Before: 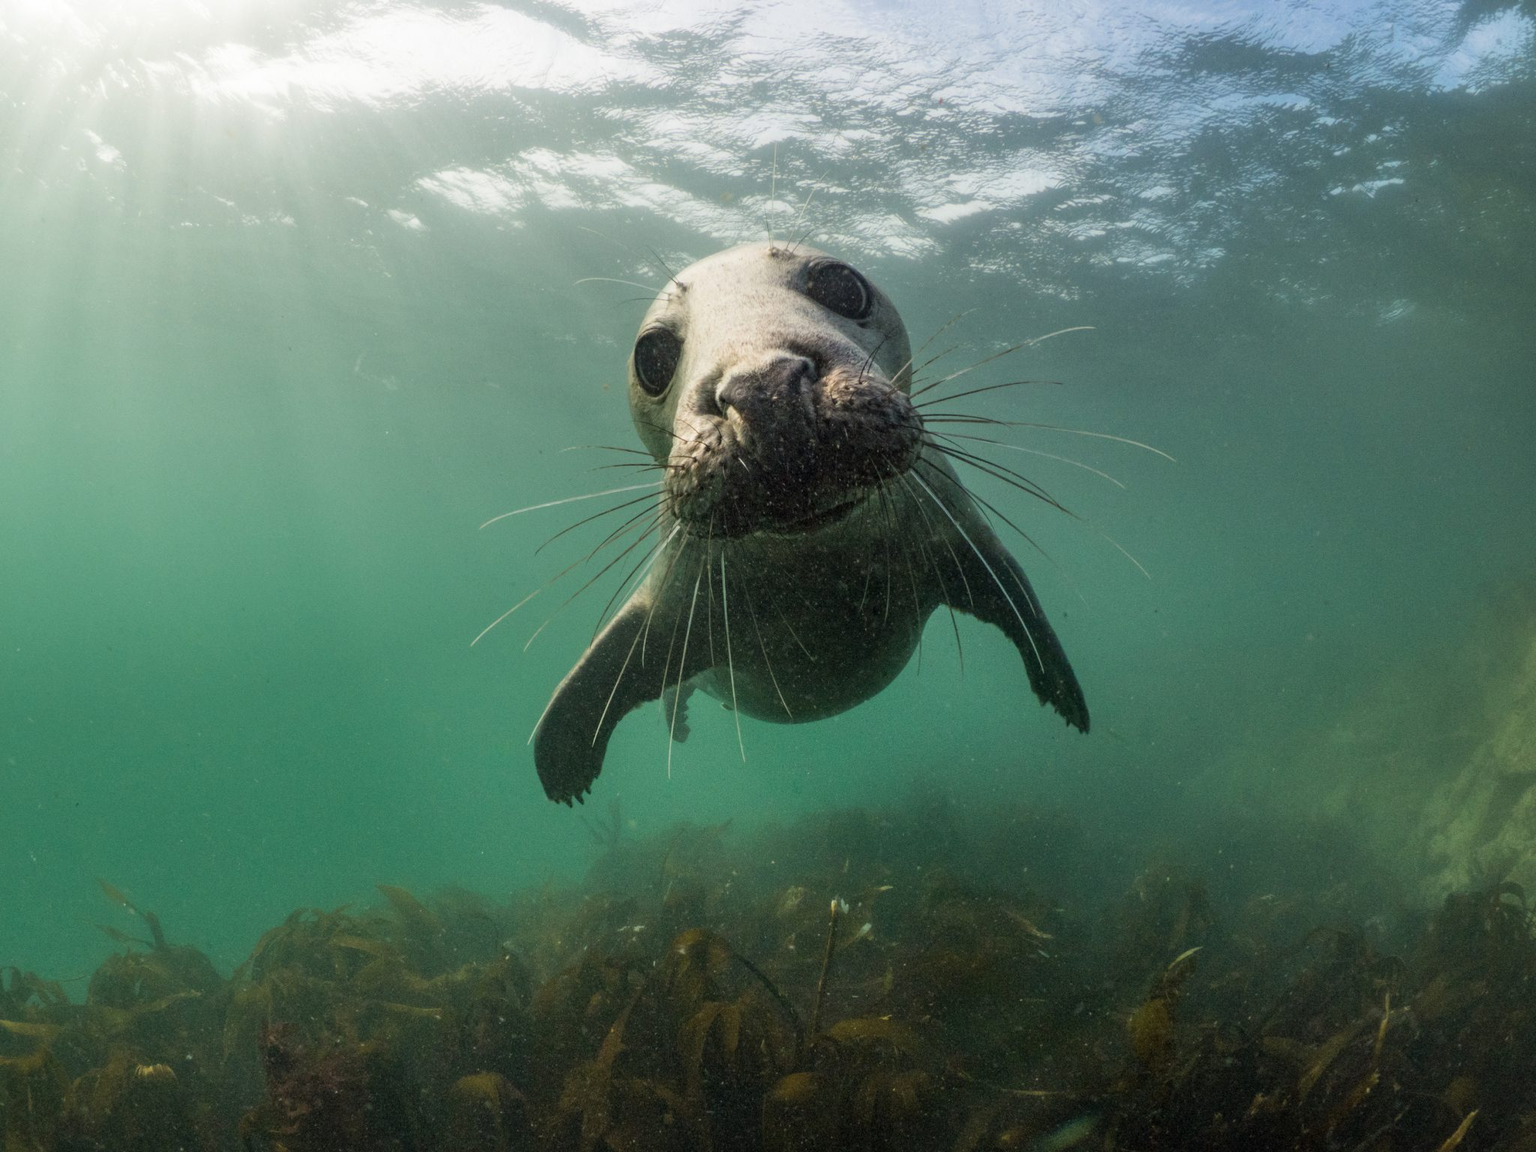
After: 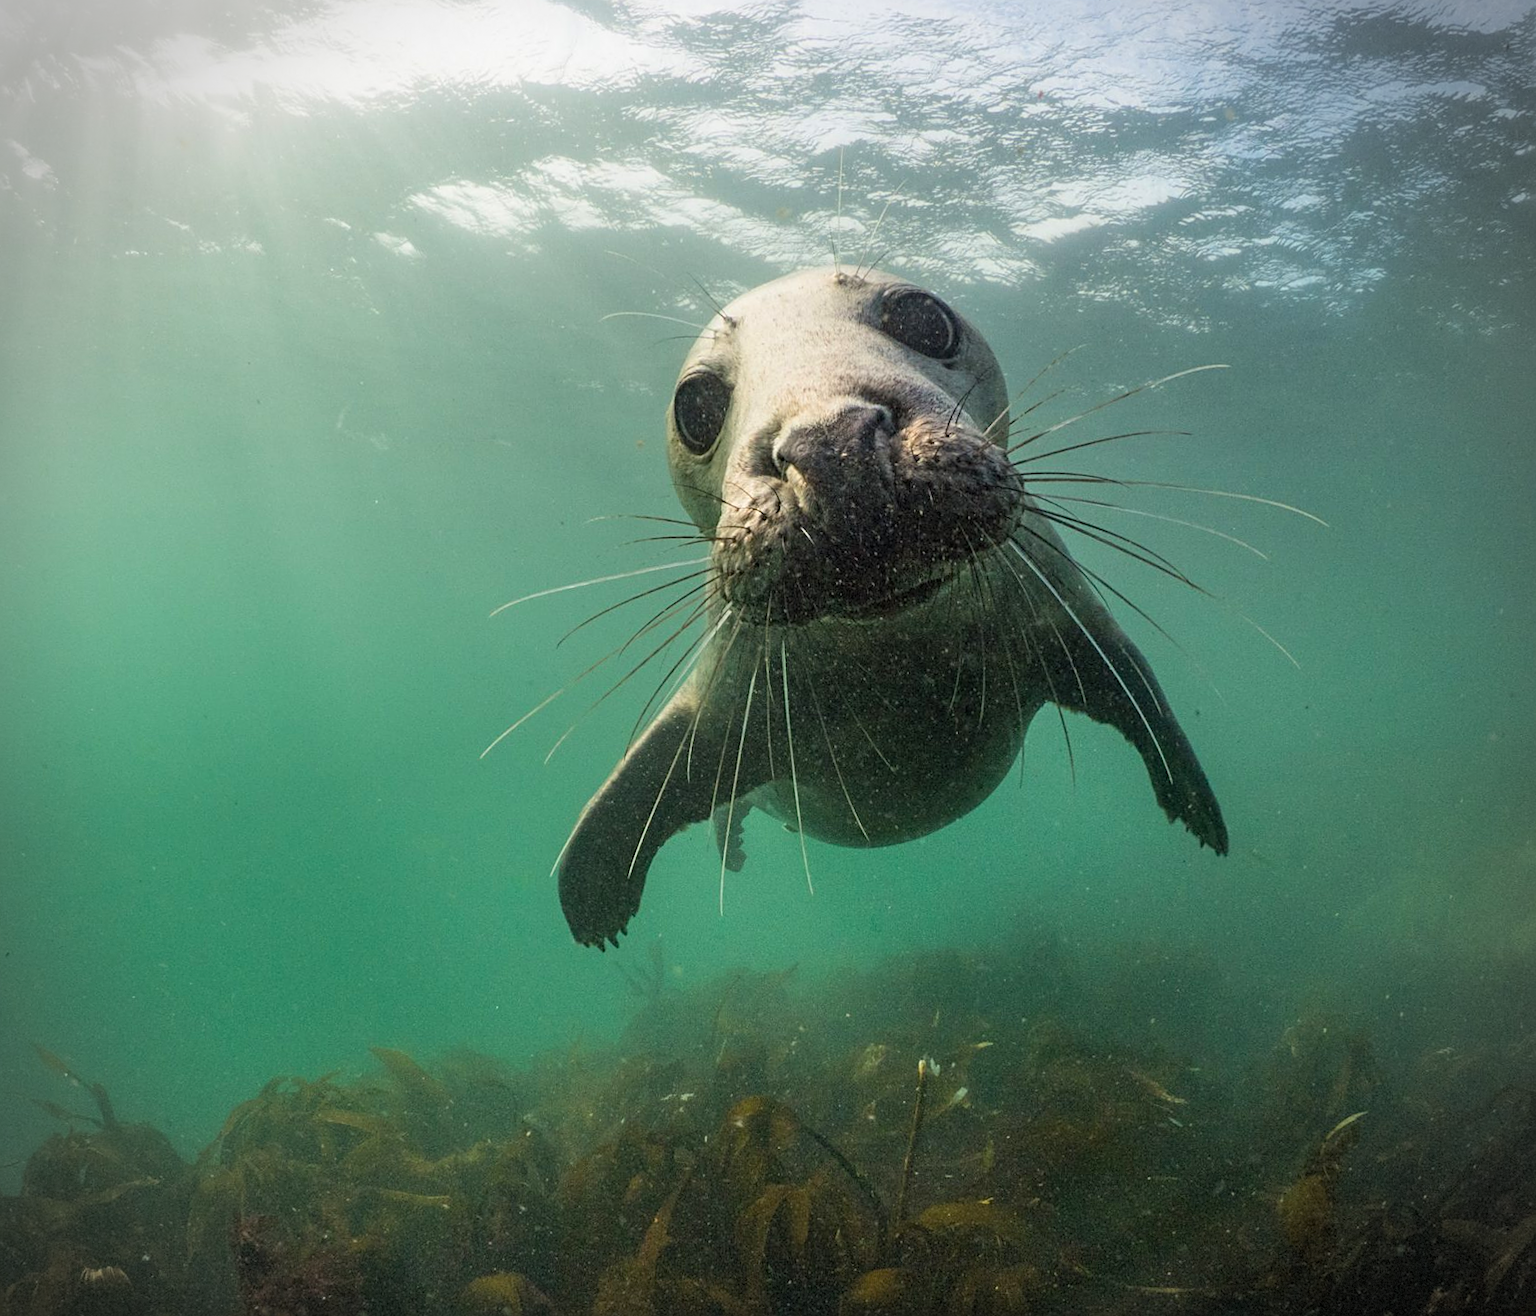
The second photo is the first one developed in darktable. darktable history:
contrast brightness saturation: contrast 0.071, brightness 0.072, saturation 0.178
crop and rotate: angle 0.611°, left 4.178%, top 1.181%, right 11.77%, bottom 2.706%
vignetting: dithering 8-bit output
sharpen: on, module defaults
